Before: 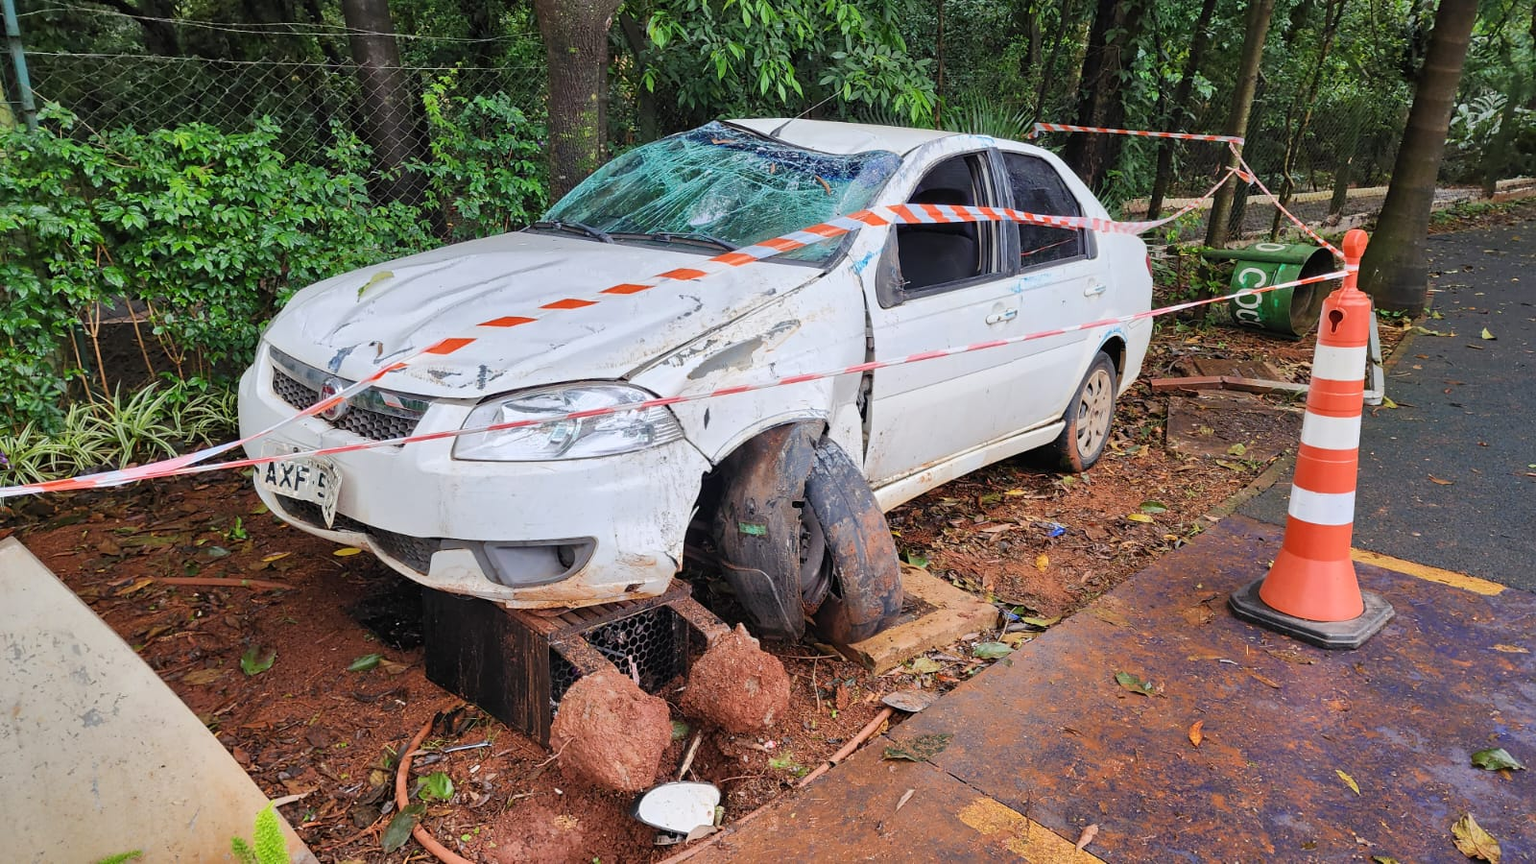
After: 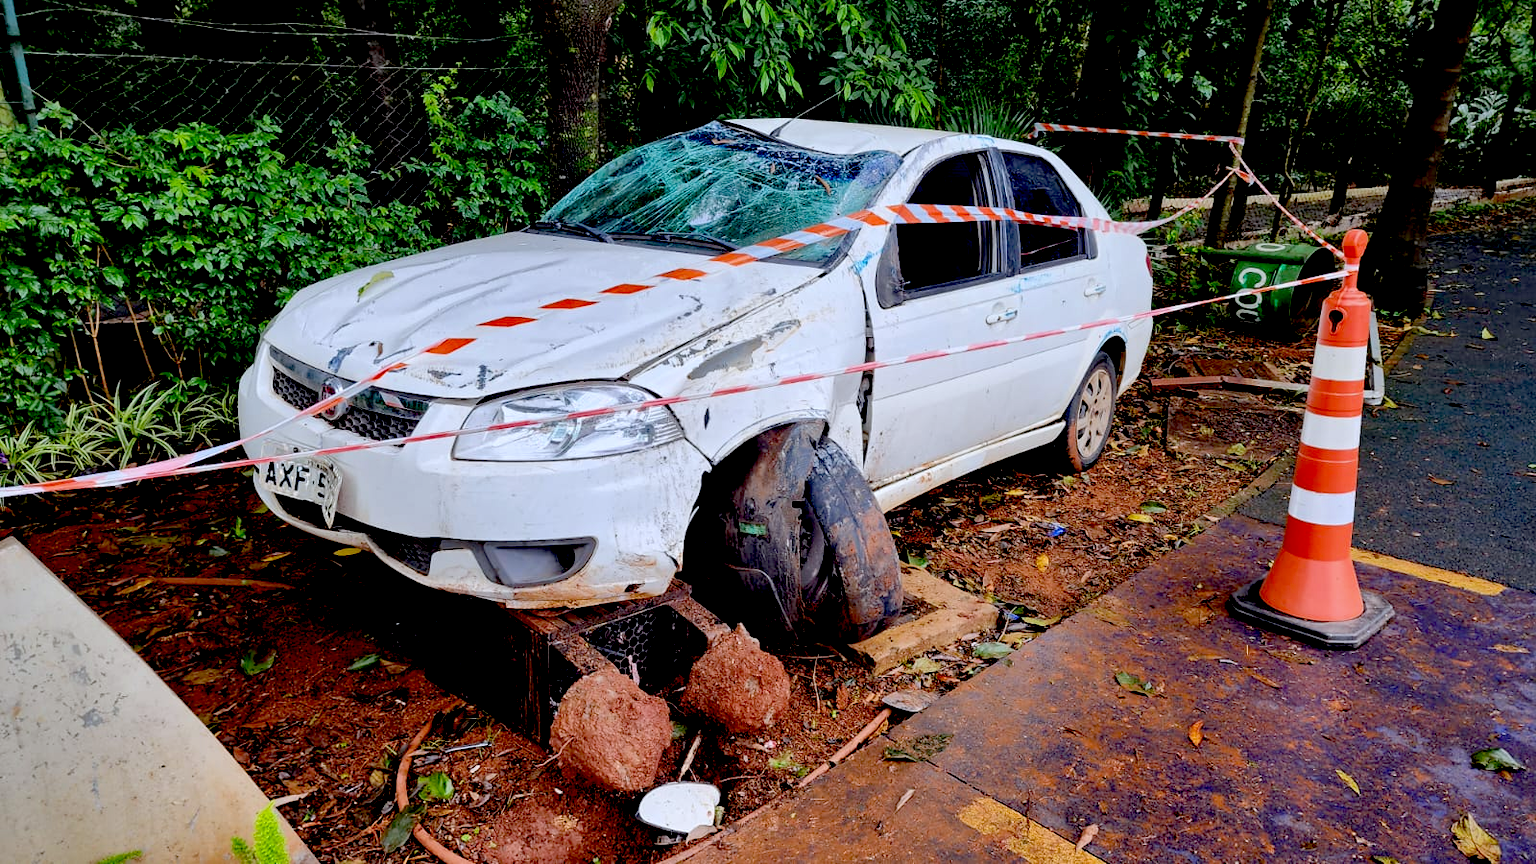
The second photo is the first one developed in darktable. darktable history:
exposure: black level correction 0.056, compensate highlight preservation false
white balance: red 0.974, blue 1.044
